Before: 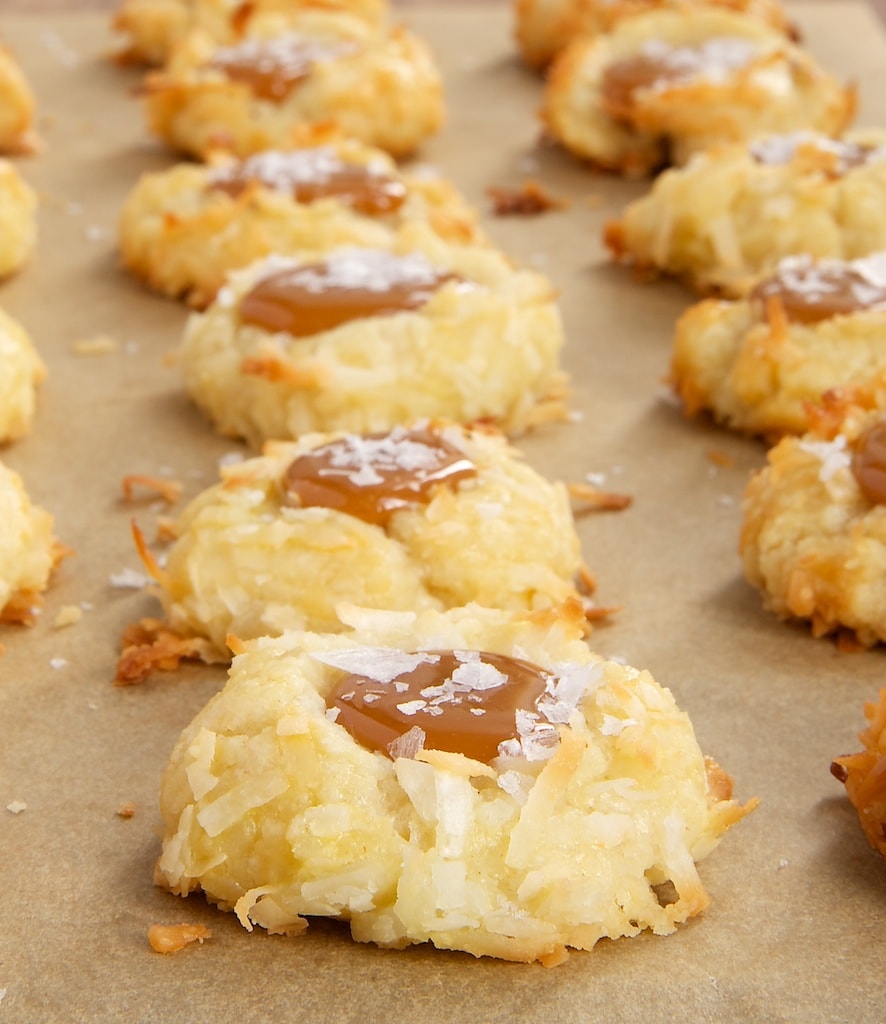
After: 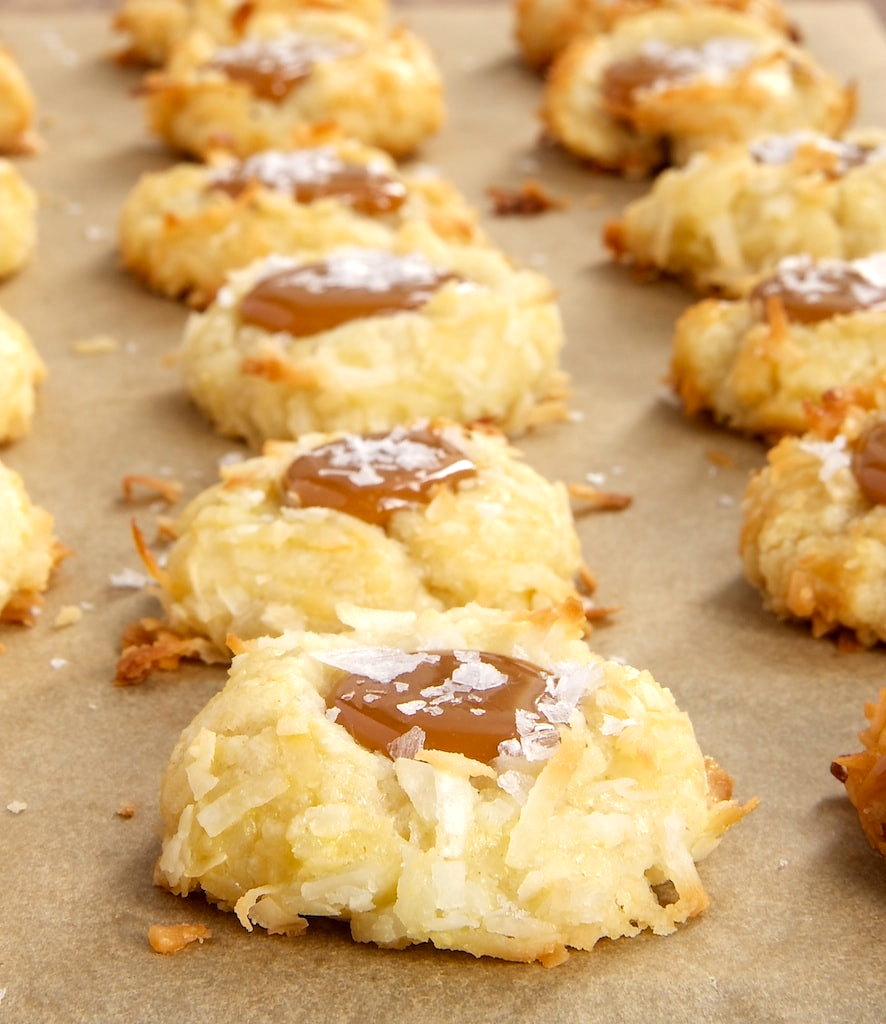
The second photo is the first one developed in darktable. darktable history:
exposure: exposure 0.129 EV, compensate highlight preservation false
local contrast: on, module defaults
